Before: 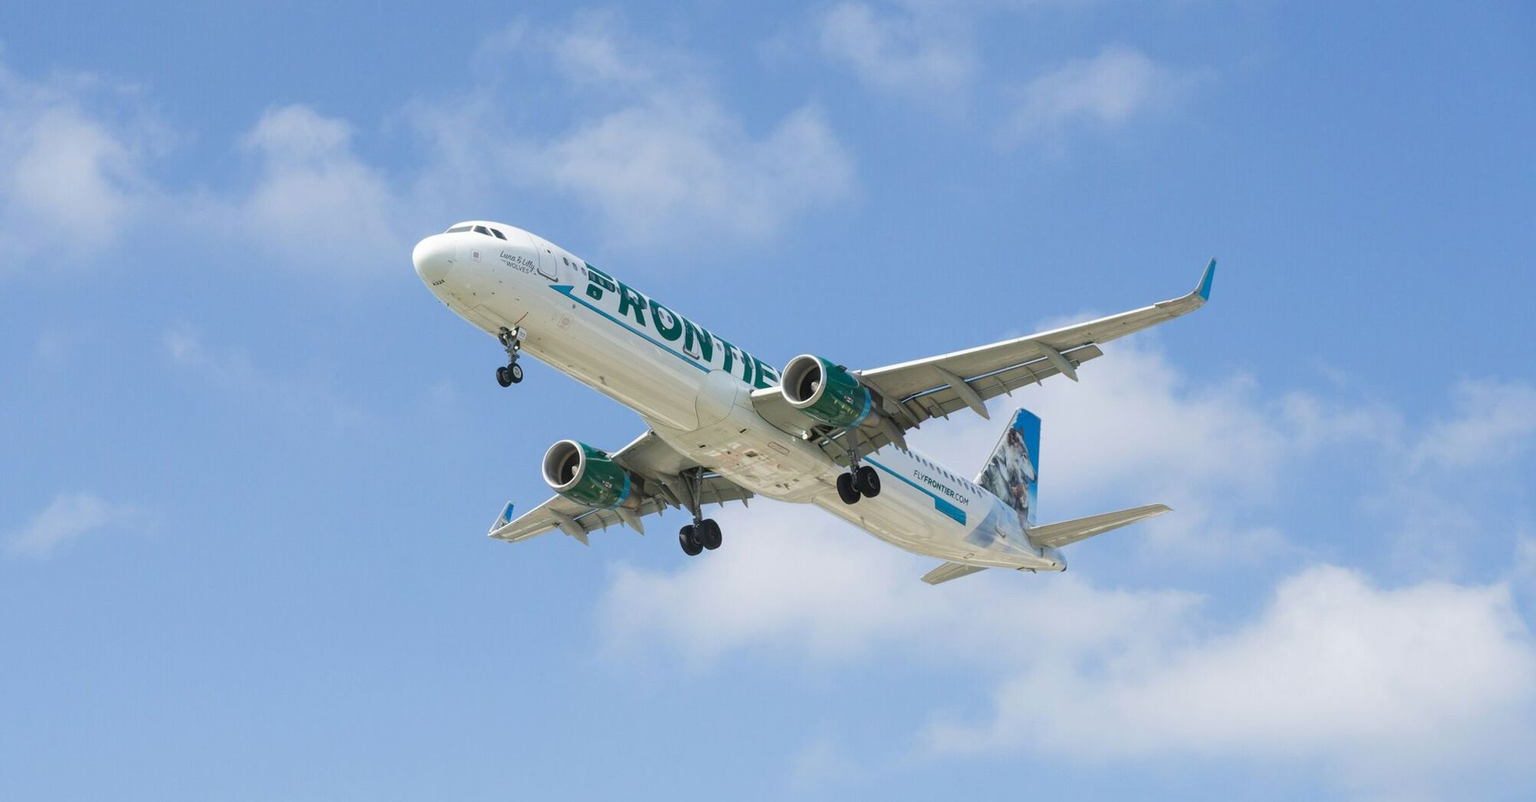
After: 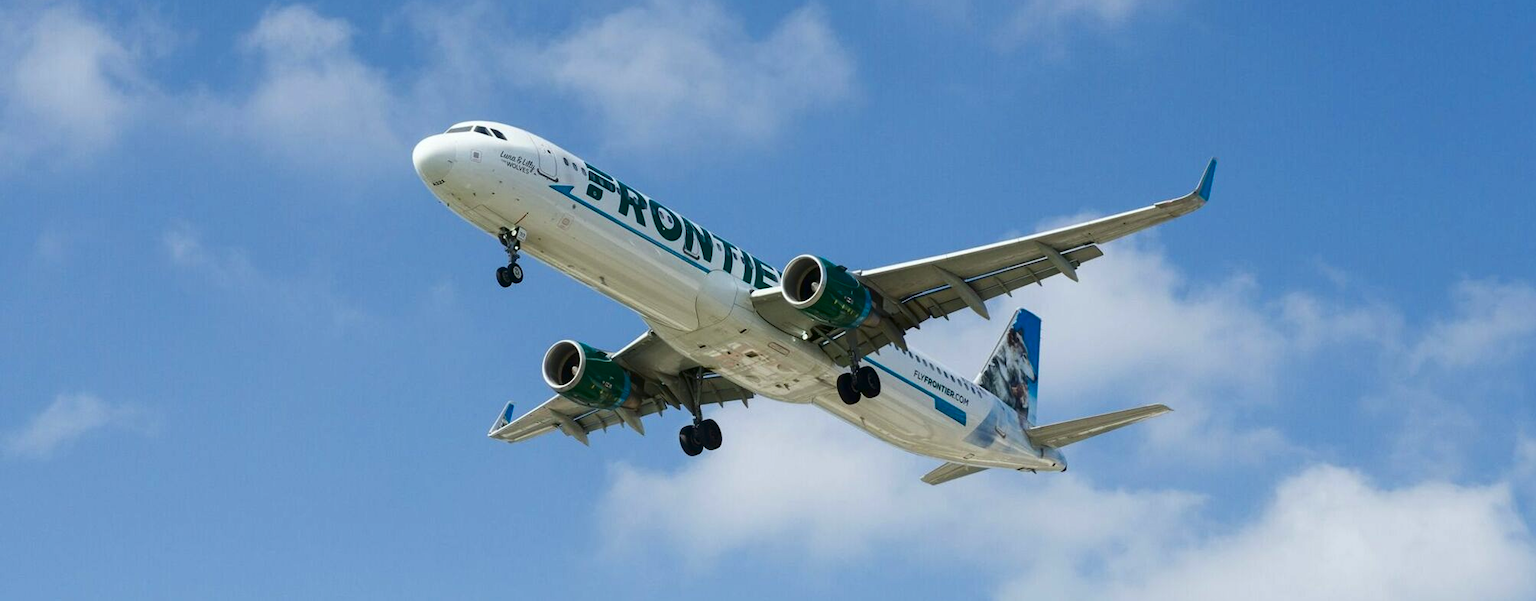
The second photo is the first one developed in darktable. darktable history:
contrast brightness saturation: contrast 0.13, brightness -0.24, saturation 0.14
white balance: red 0.978, blue 0.999
crop and rotate: top 12.5%, bottom 12.5%
